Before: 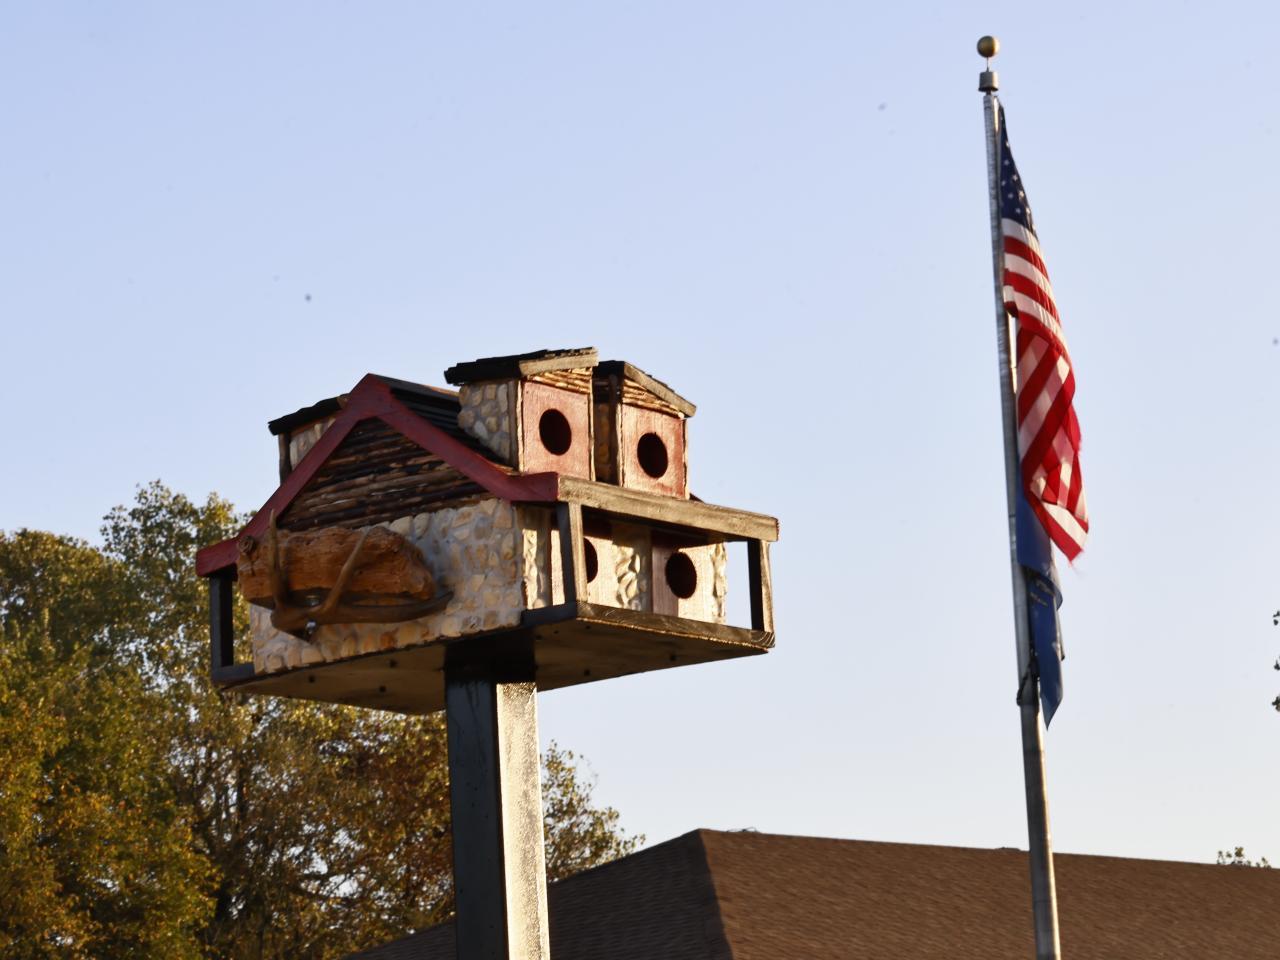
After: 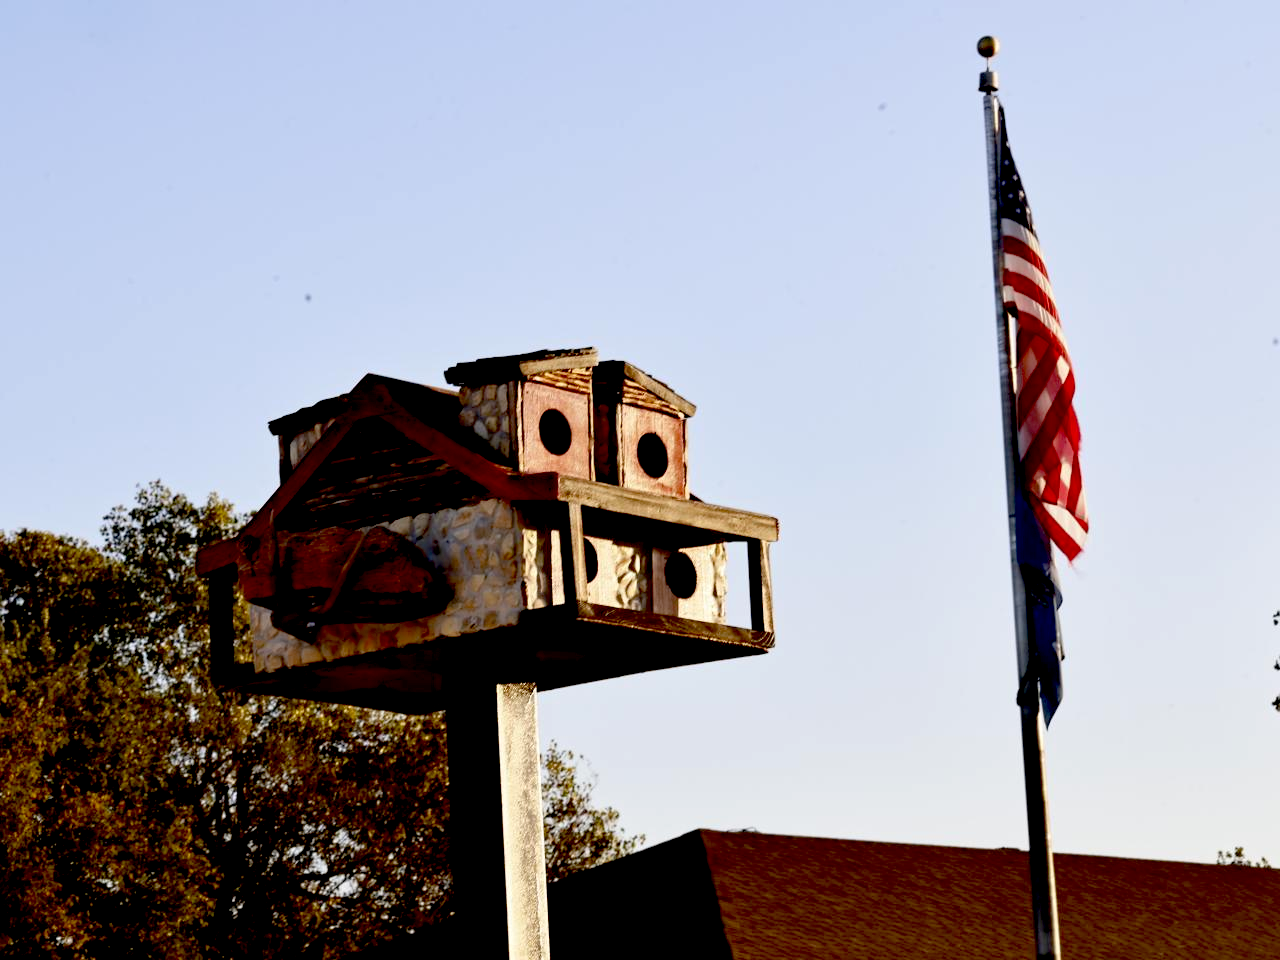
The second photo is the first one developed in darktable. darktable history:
exposure: black level correction 0.047, exposure 0.013 EV, compensate exposure bias true, compensate highlight preservation false
